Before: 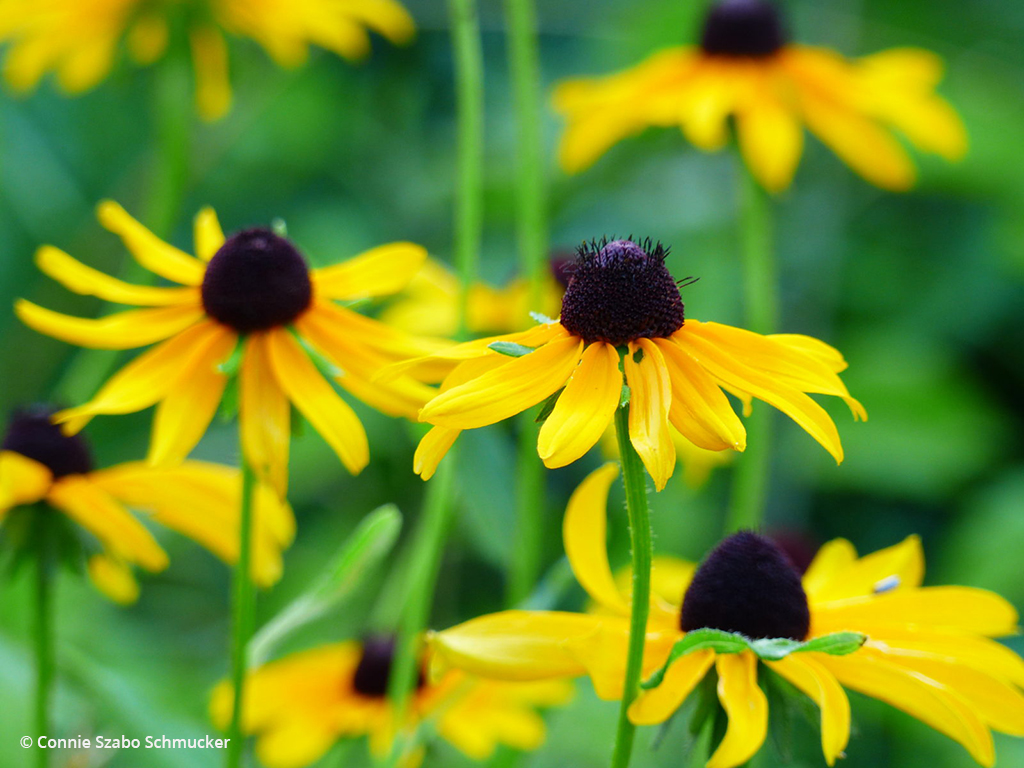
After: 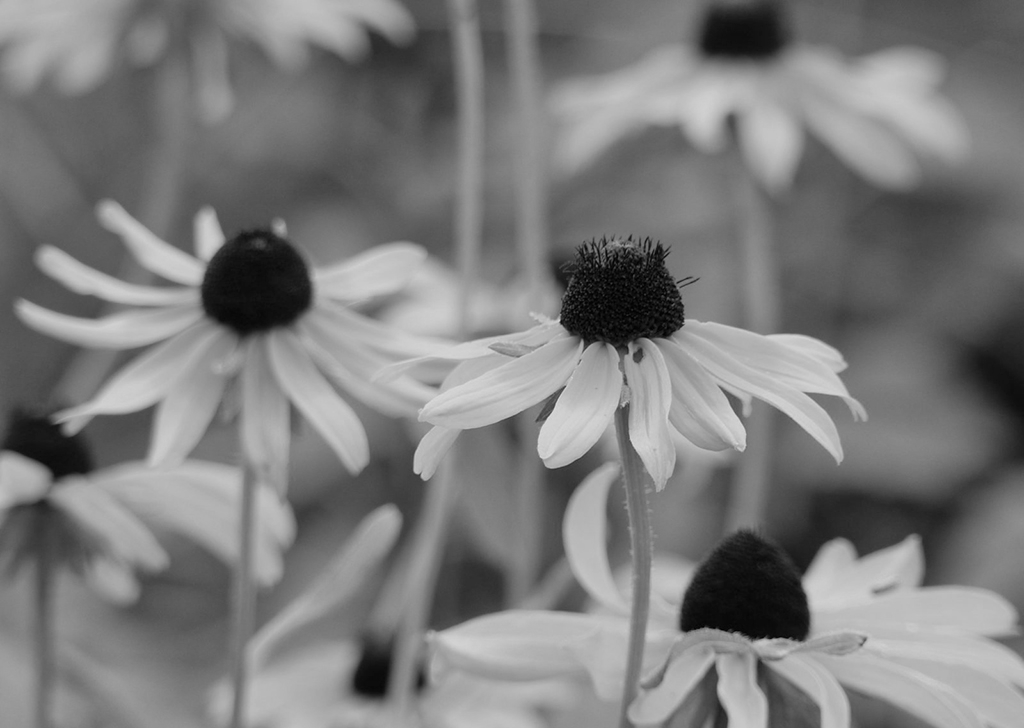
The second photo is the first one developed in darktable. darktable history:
tone equalizer: -8 EV 0.25 EV, -7 EV 0.417 EV, -6 EV 0.417 EV, -5 EV 0.25 EV, -3 EV -0.25 EV, -2 EV -0.417 EV, -1 EV -0.417 EV, +0 EV -0.25 EV, edges refinement/feathering 500, mask exposure compensation -1.57 EV, preserve details guided filter
monochrome: a 32, b 64, size 2.3
crop and rotate: top 0%, bottom 5.097%
